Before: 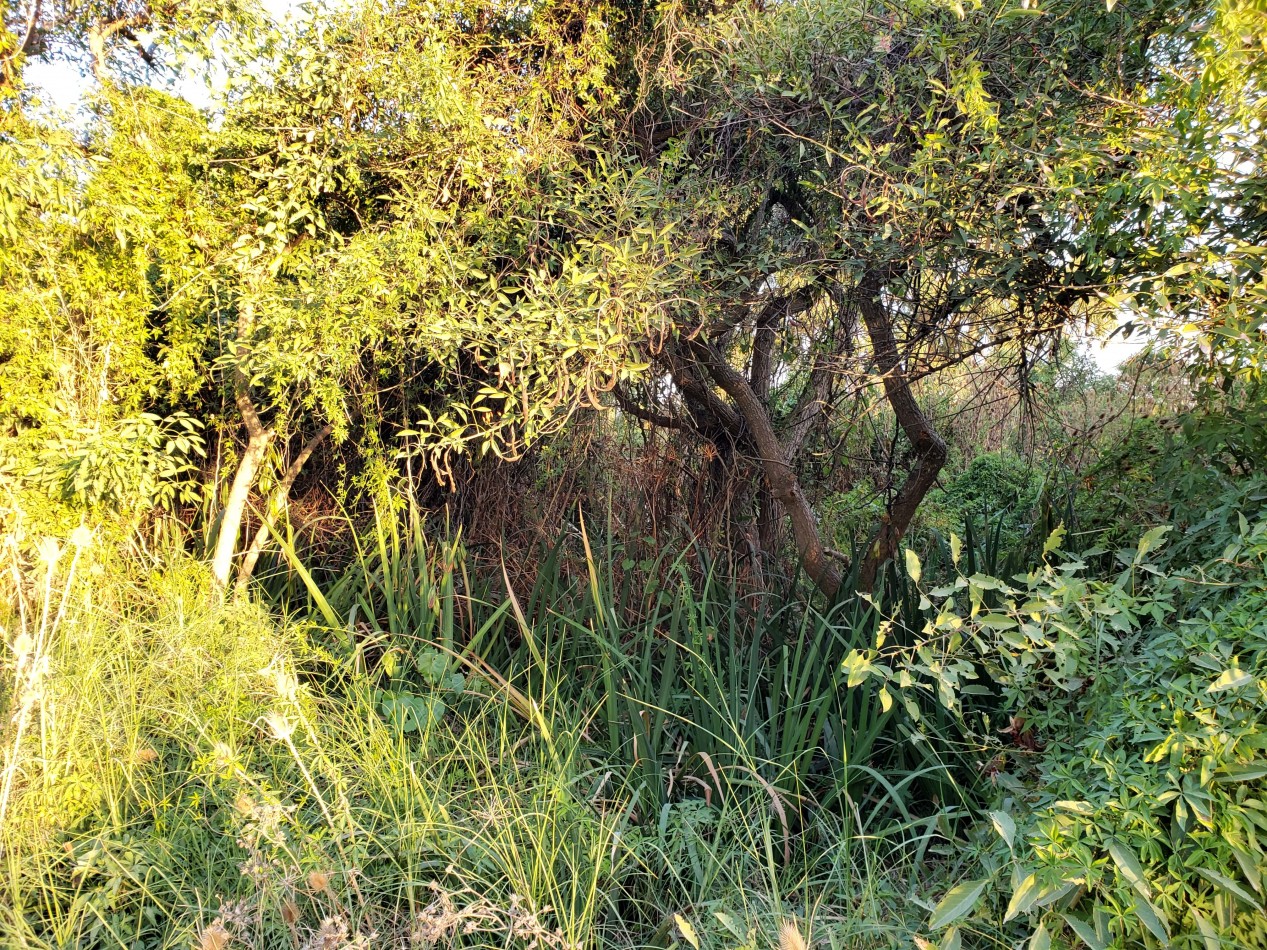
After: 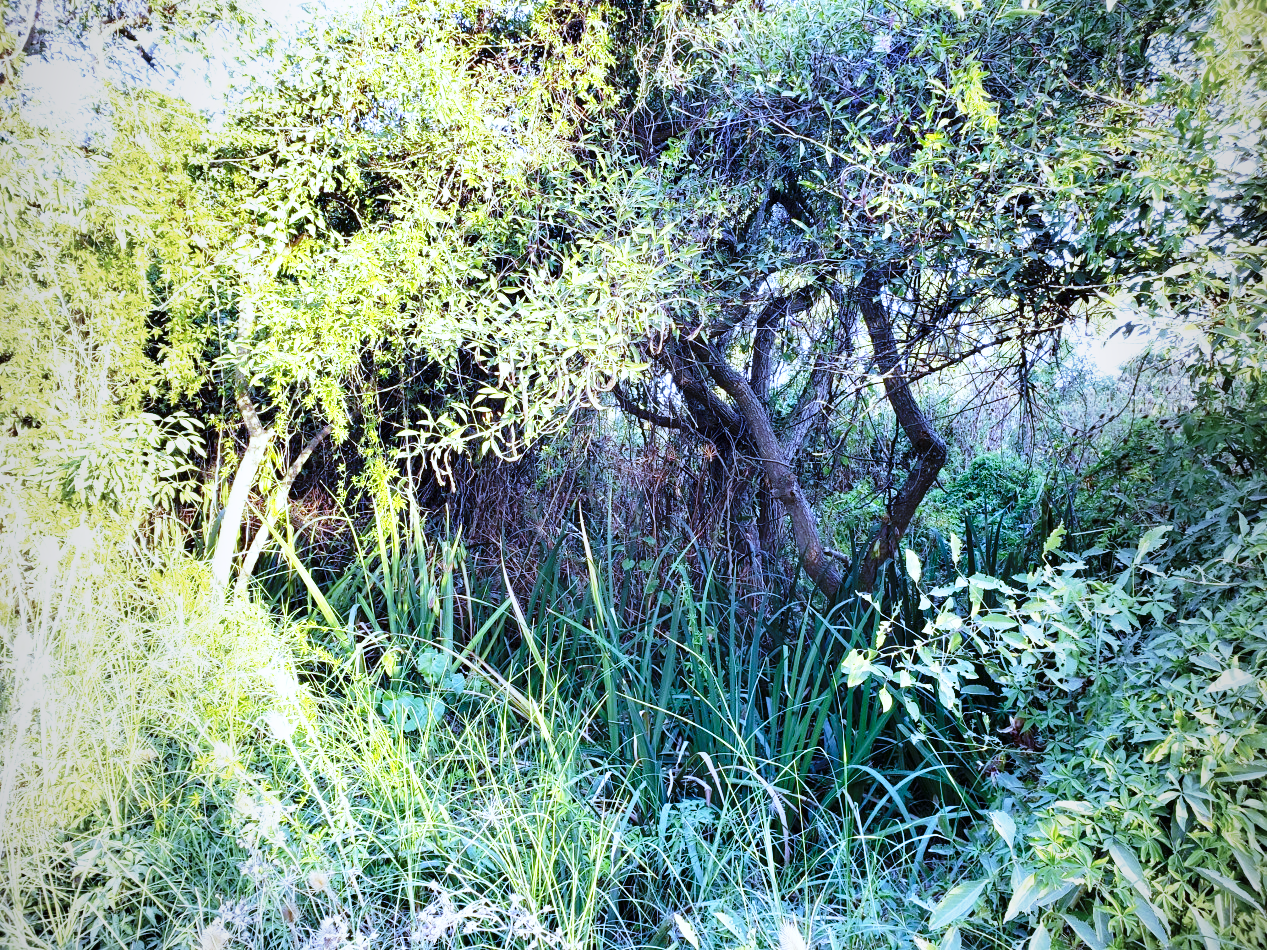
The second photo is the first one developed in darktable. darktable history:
vignetting: fall-off start 97%, fall-off radius 100%, width/height ratio 0.609, unbound false
white balance: red 0.766, blue 1.537
base curve: curves: ch0 [(0, 0) (0.026, 0.03) (0.109, 0.232) (0.351, 0.748) (0.669, 0.968) (1, 1)], preserve colors none
